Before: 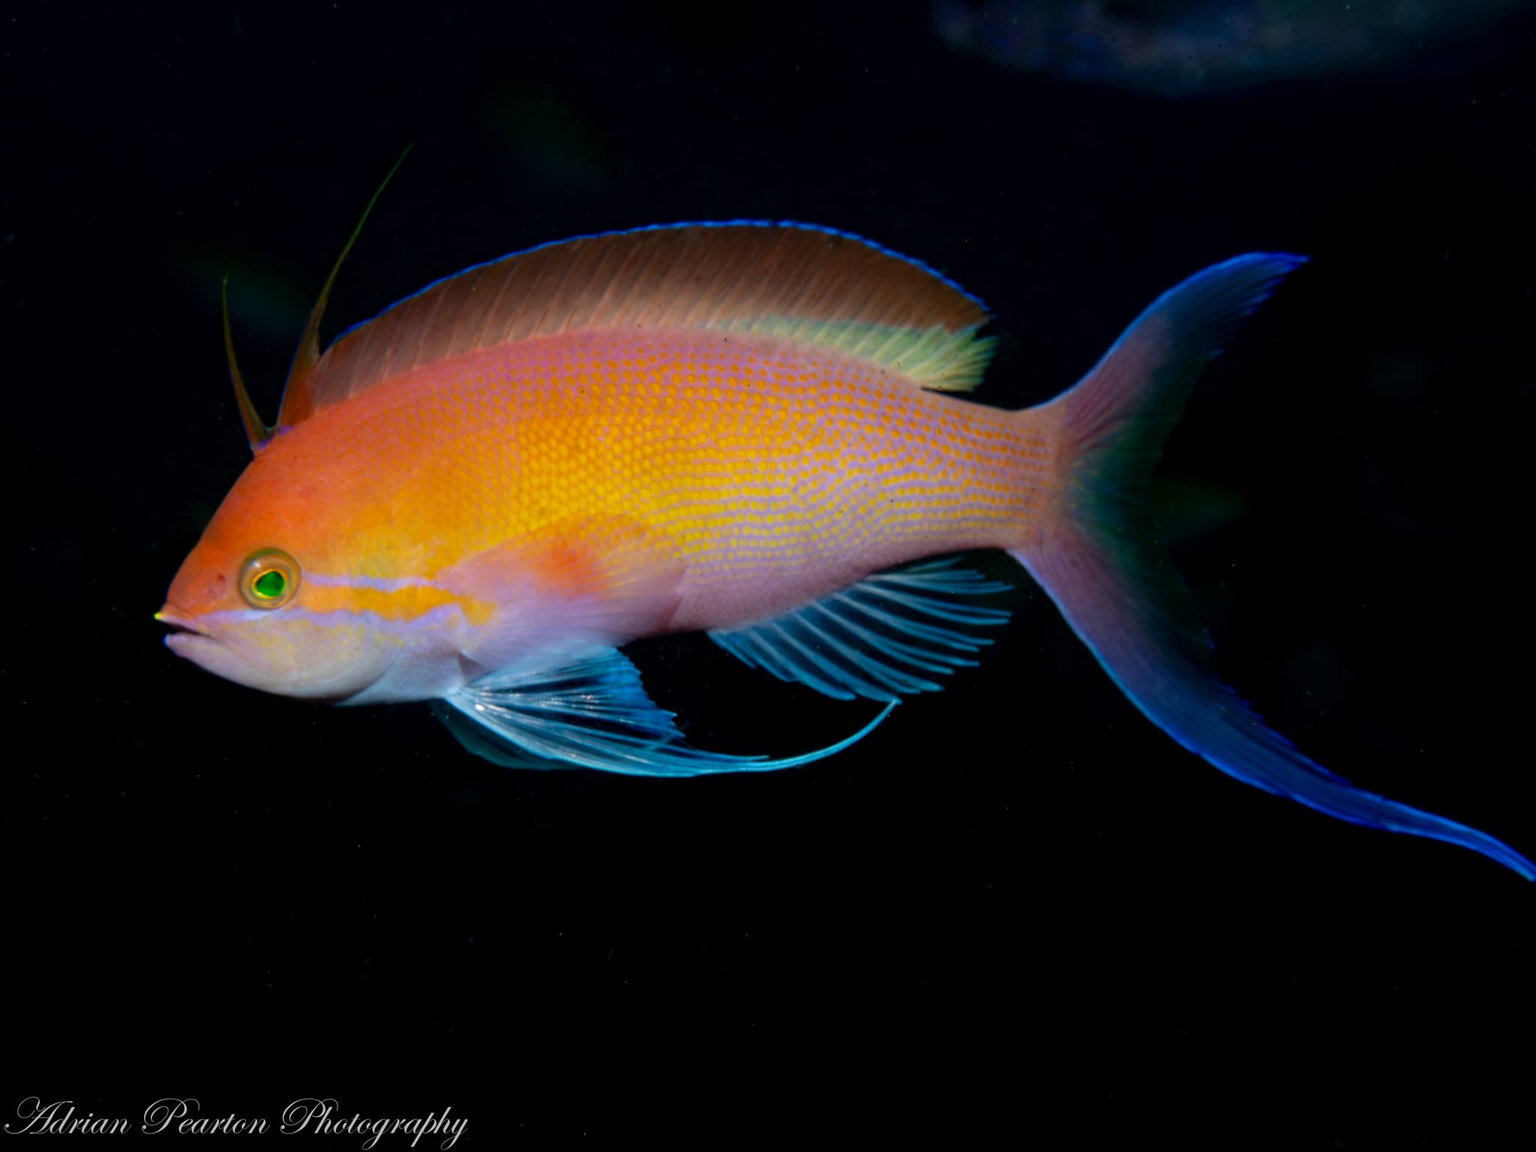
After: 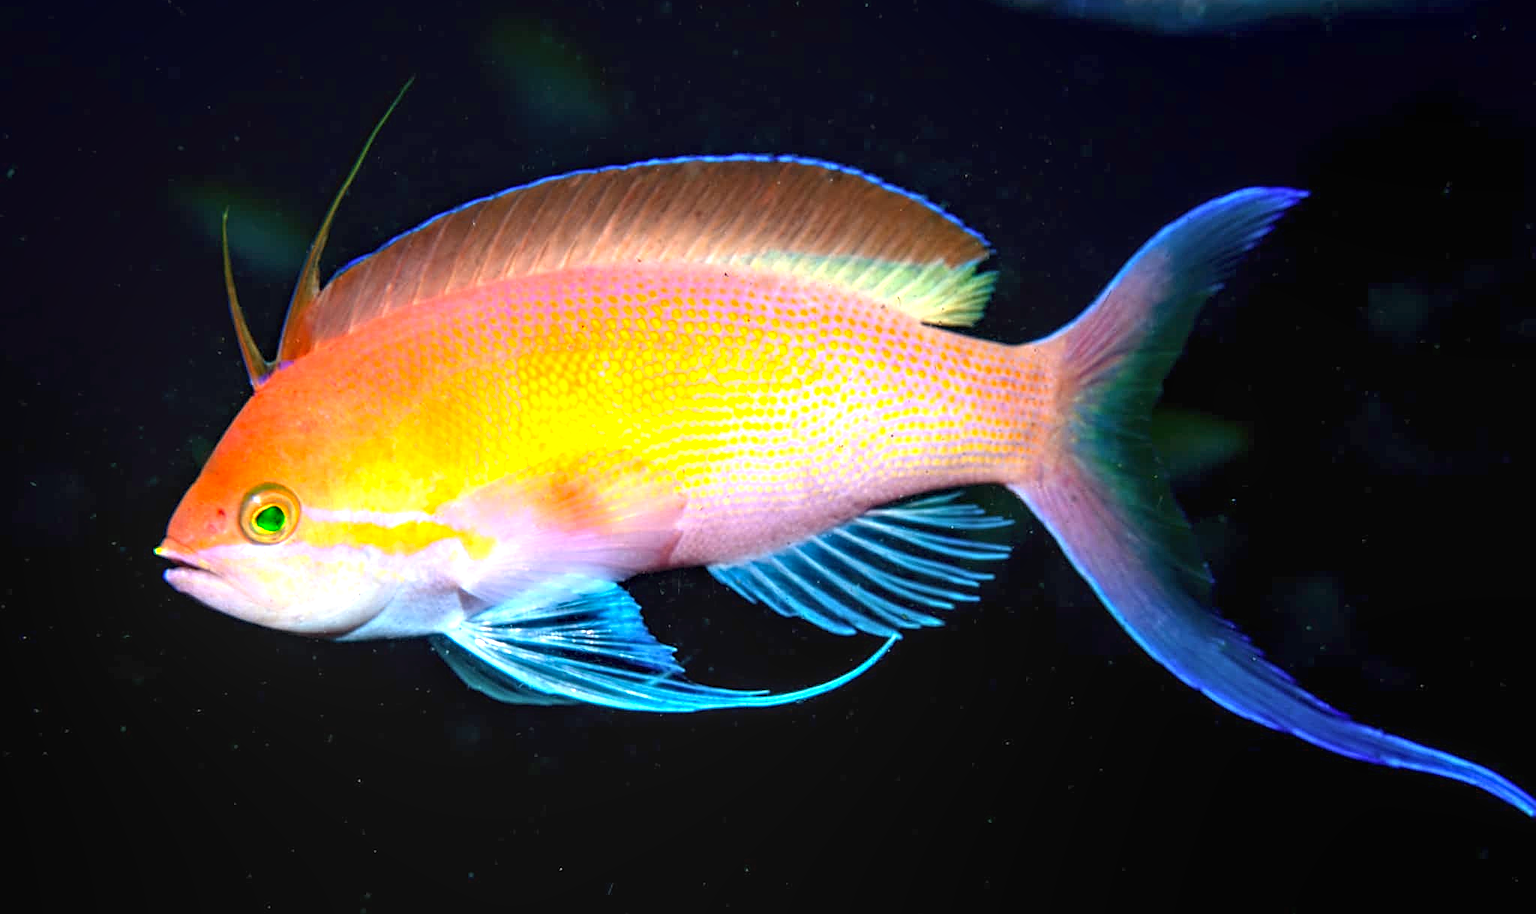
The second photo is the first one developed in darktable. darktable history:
sharpen: on, module defaults
crop and rotate: top 5.664%, bottom 14.917%
exposure: black level correction 0, exposure 1.88 EV, compensate exposure bias true, compensate highlight preservation false
local contrast: on, module defaults
